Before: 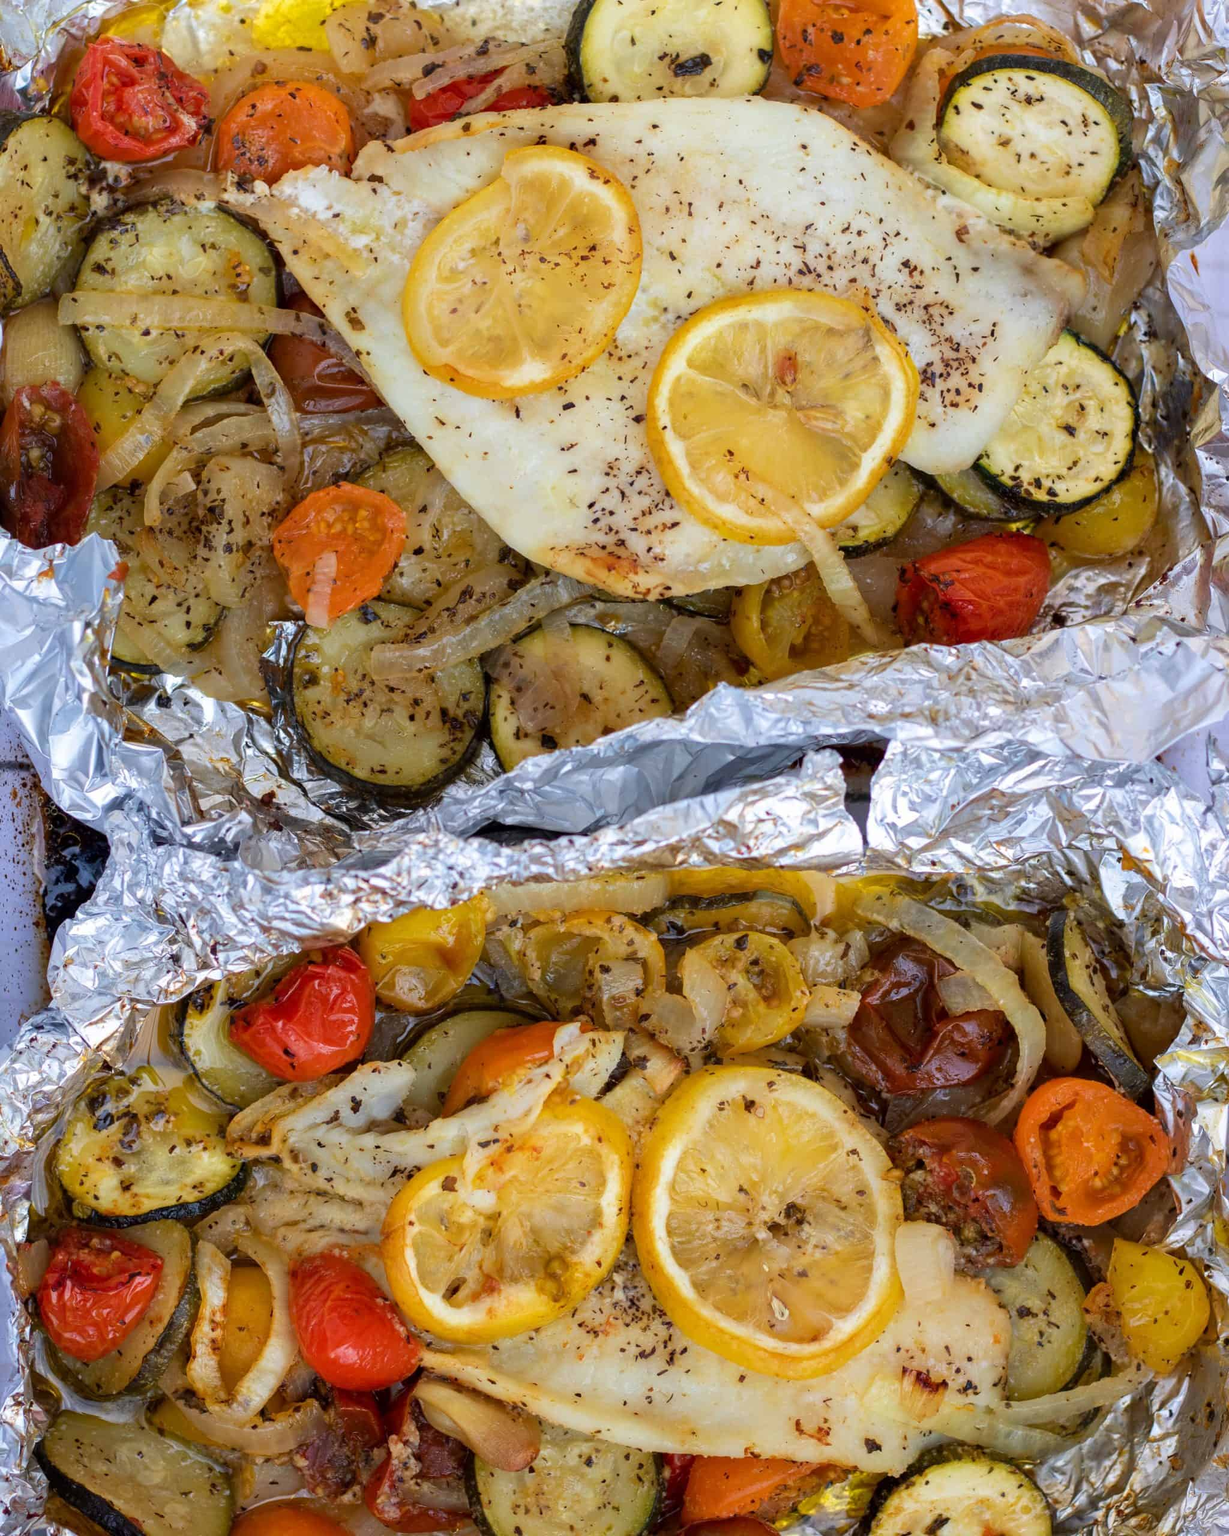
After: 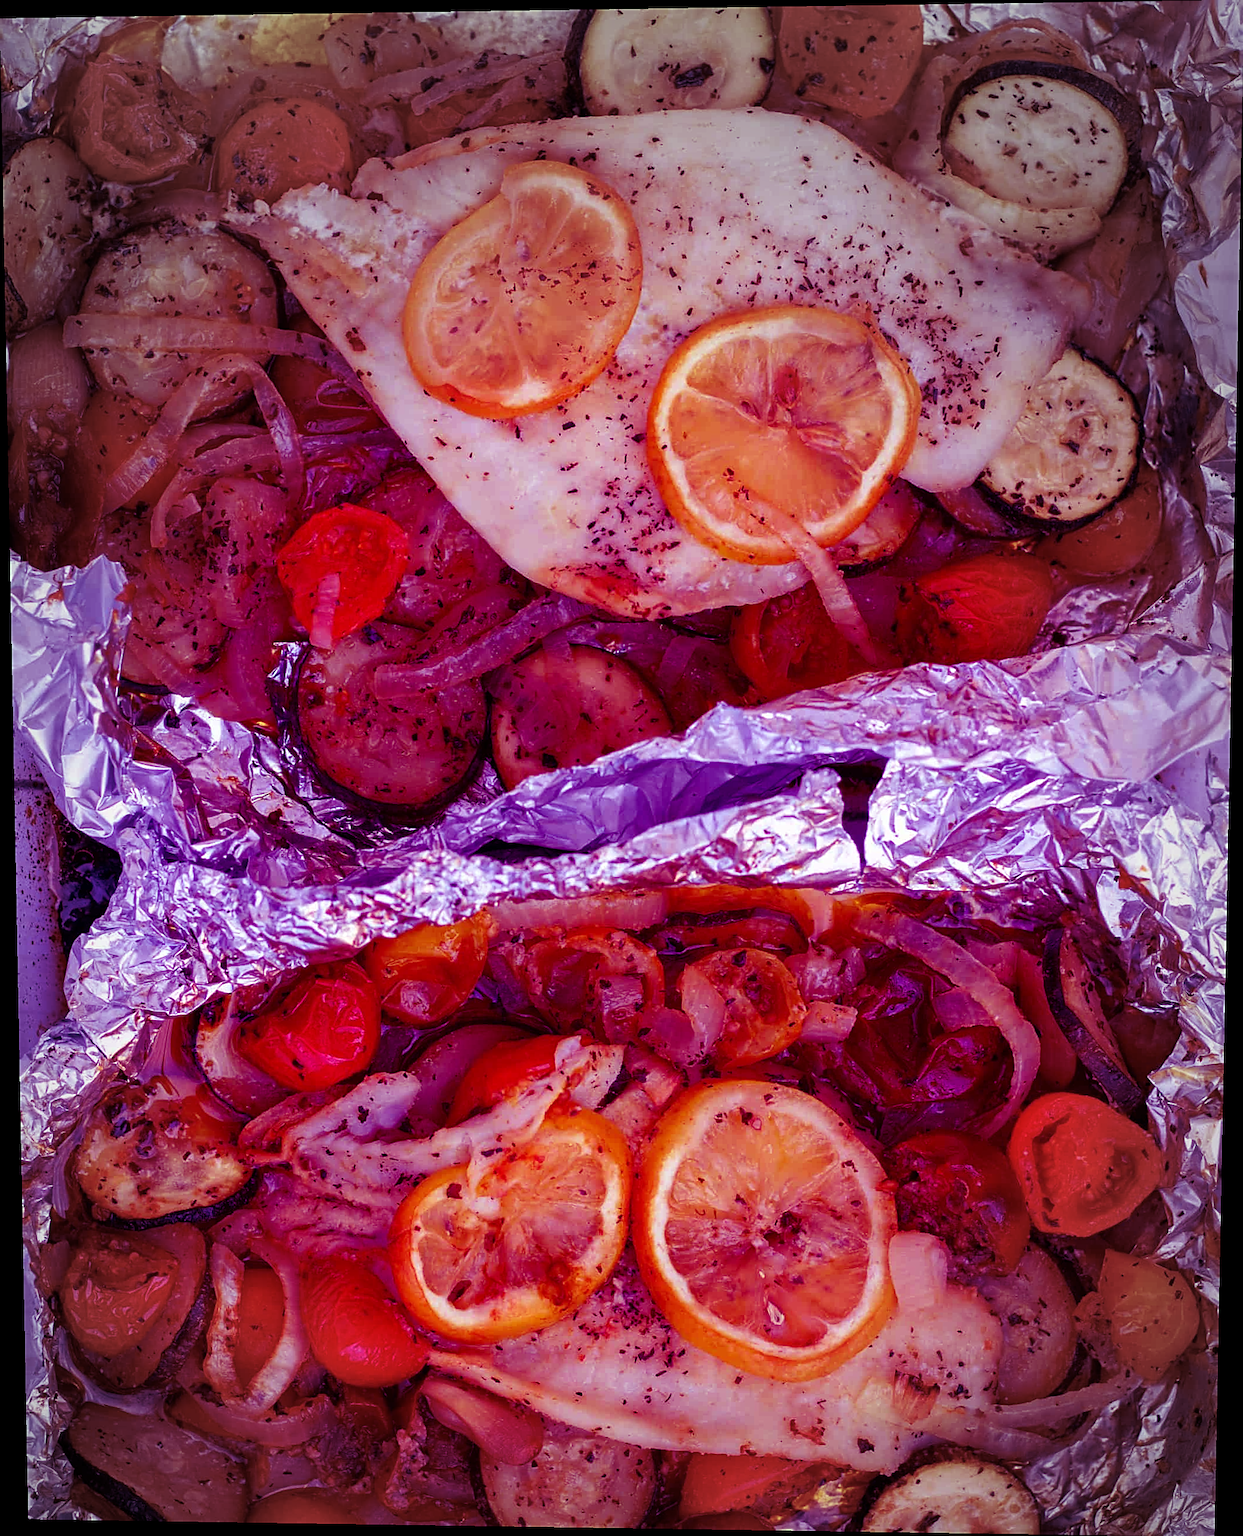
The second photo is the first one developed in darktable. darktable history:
vignetting: fall-off start 64.63%, center (-0.034, 0.148), width/height ratio 0.881
sharpen: amount 0.478
rotate and perspective: lens shift (vertical) 0.048, lens shift (horizontal) -0.024, automatic cropping off
color balance: mode lift, gamma, gain (sRGB), lift [1, 1, 0.101, 1]
